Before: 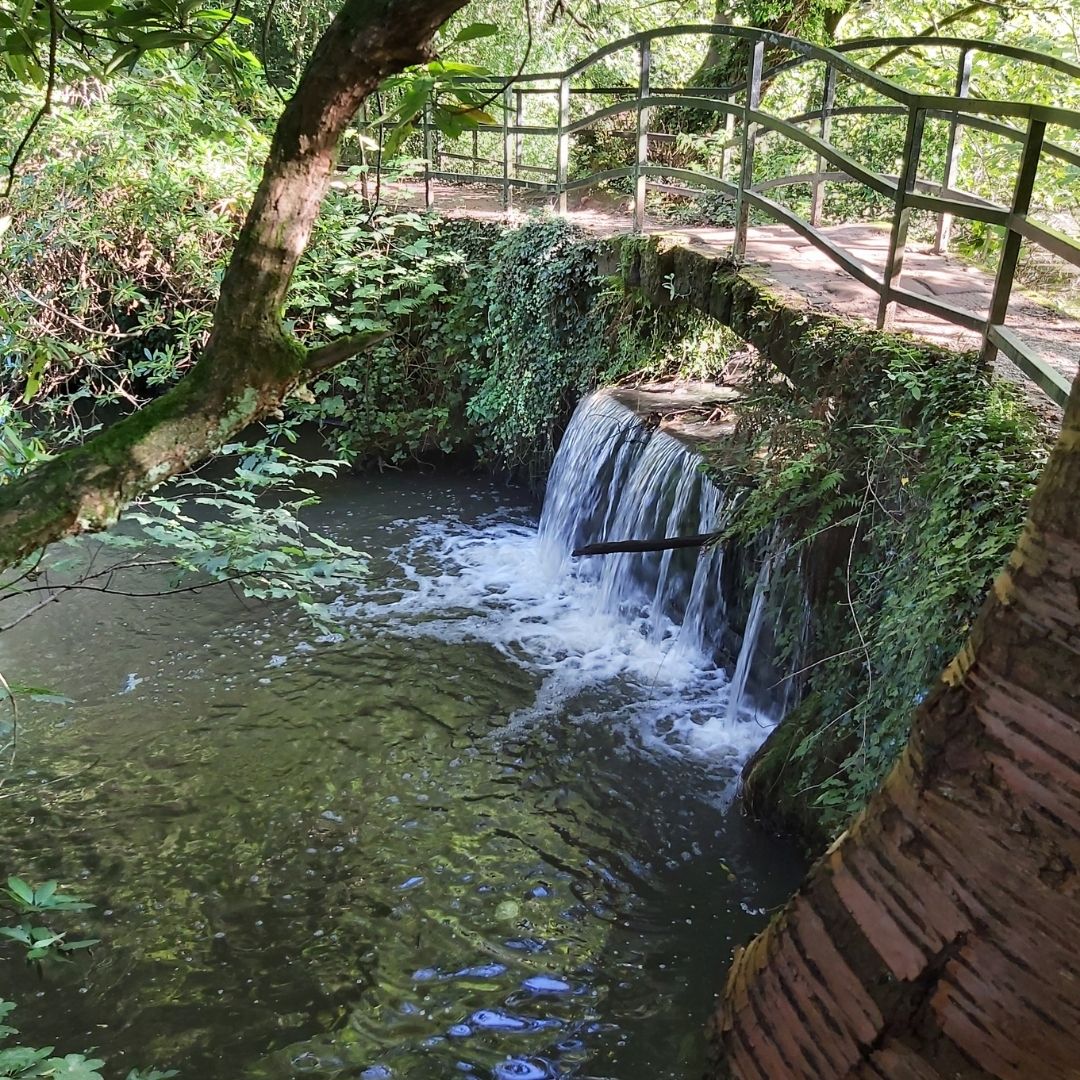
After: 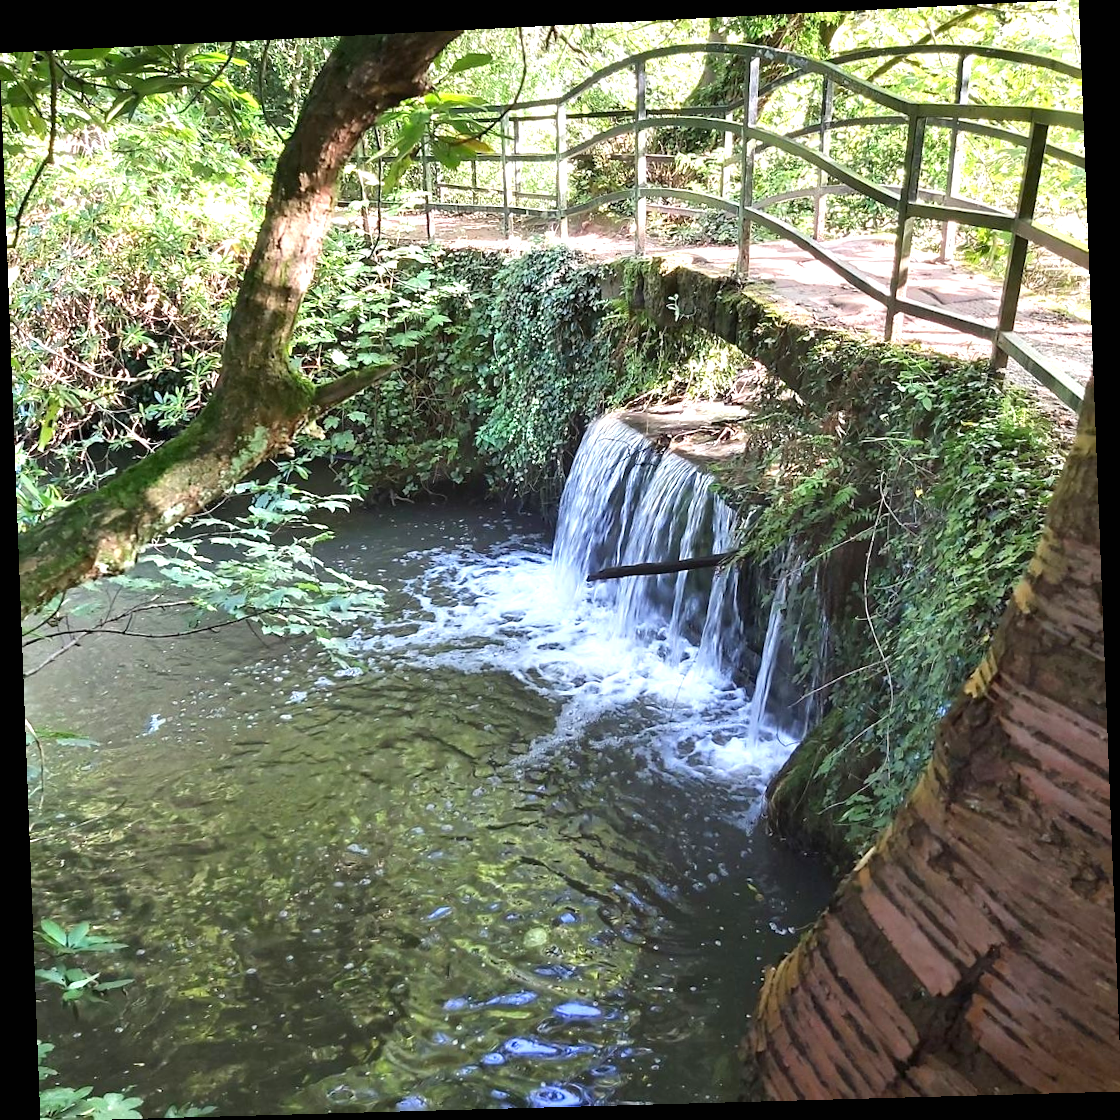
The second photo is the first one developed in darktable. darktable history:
rotate and perspective: rotation -2.22°, lens shift (horizontal) -0.022, automatic cropping off
exposure: black level correction 0, exposure 0.877 EV, compensate exposure bias true, compensate highlight preservation false
